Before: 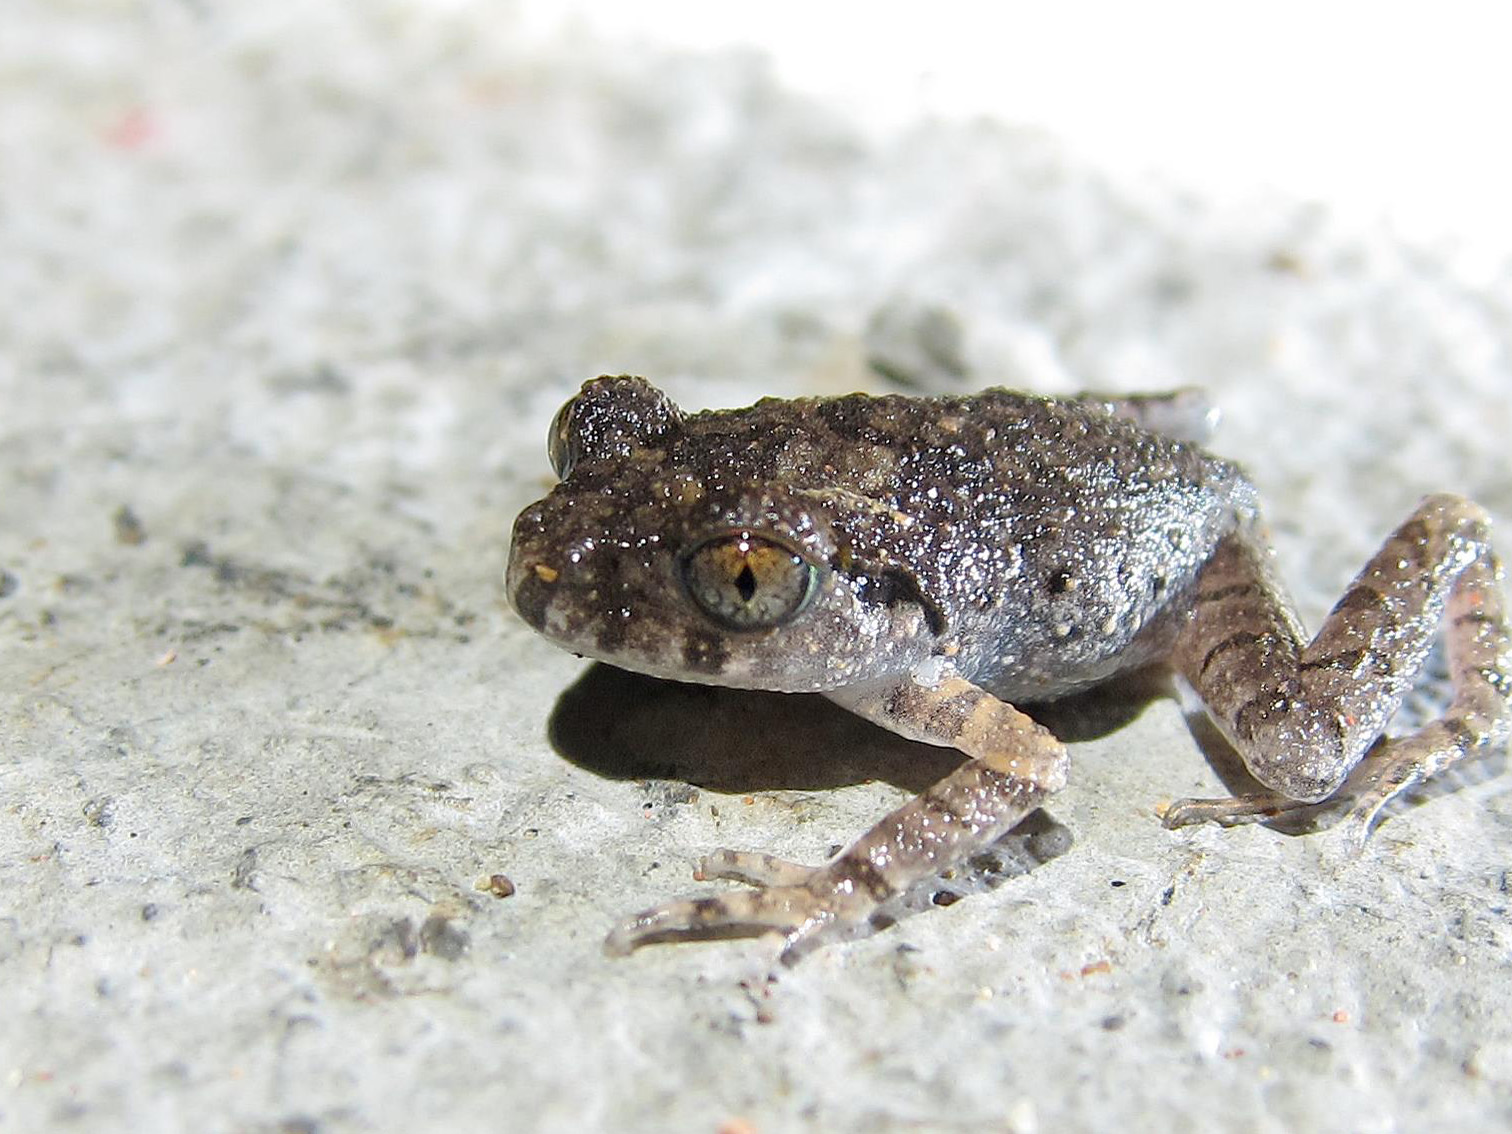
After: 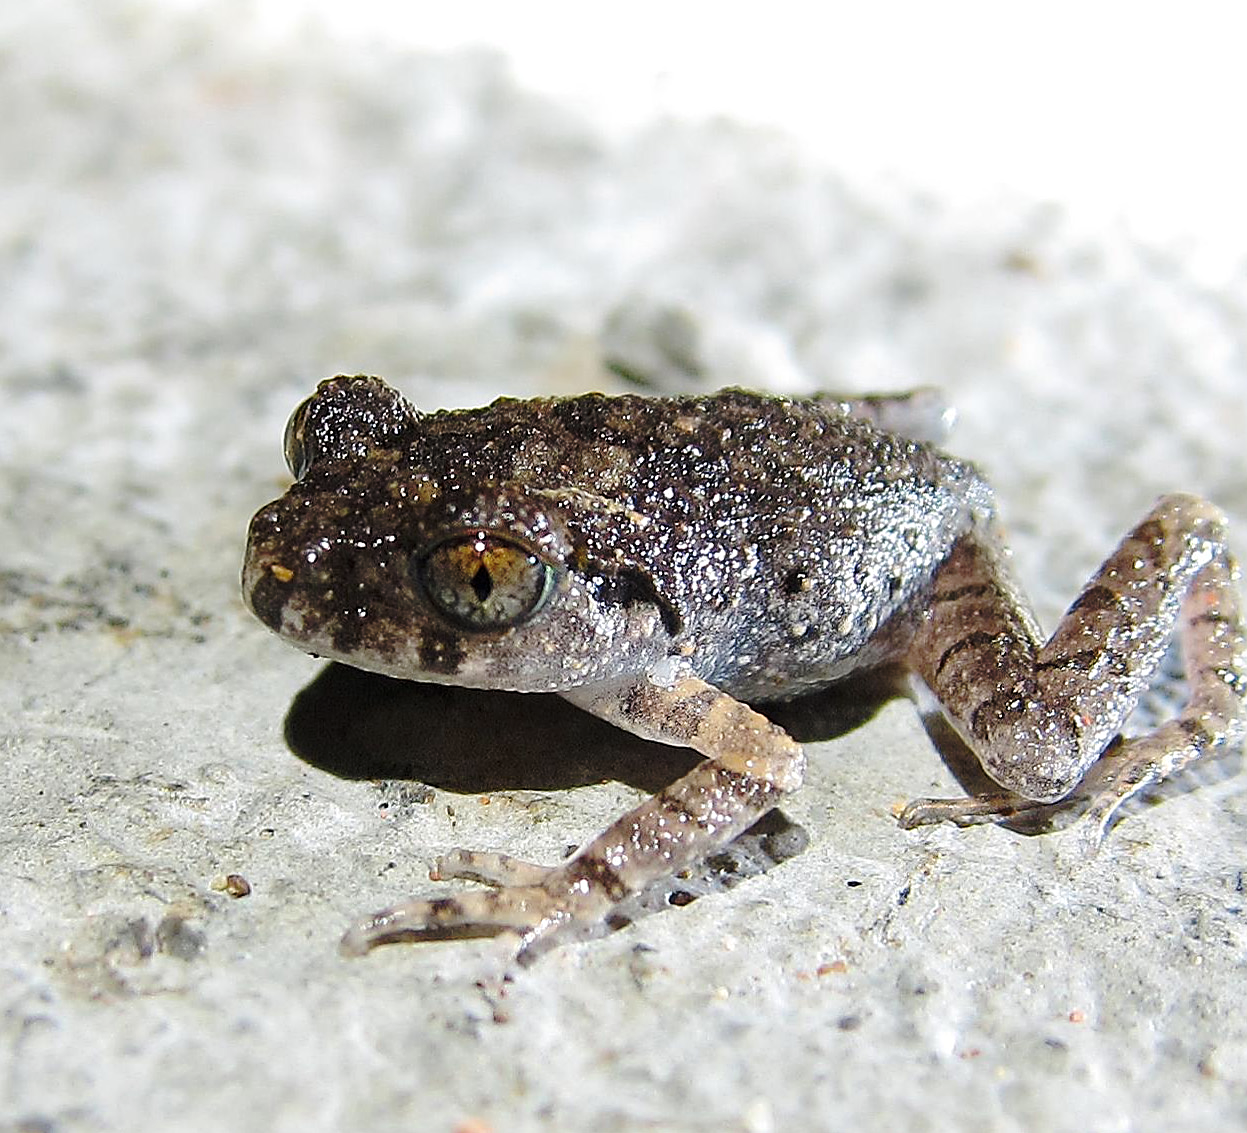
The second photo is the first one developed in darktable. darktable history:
tone equalizer: edges refinement/feathering 500, mask exposure compensation -1.57 EV, preserve details no
base curve: curves: ch0 [(0, 0) (0.073, 0.04) (0.157, 0.139) (0.492, 0.492) (0.758, 0.758) (1, 1)], preserve colors none
sharpen: on, module defaults
crop: left 17.522%, bottom 0.028%
